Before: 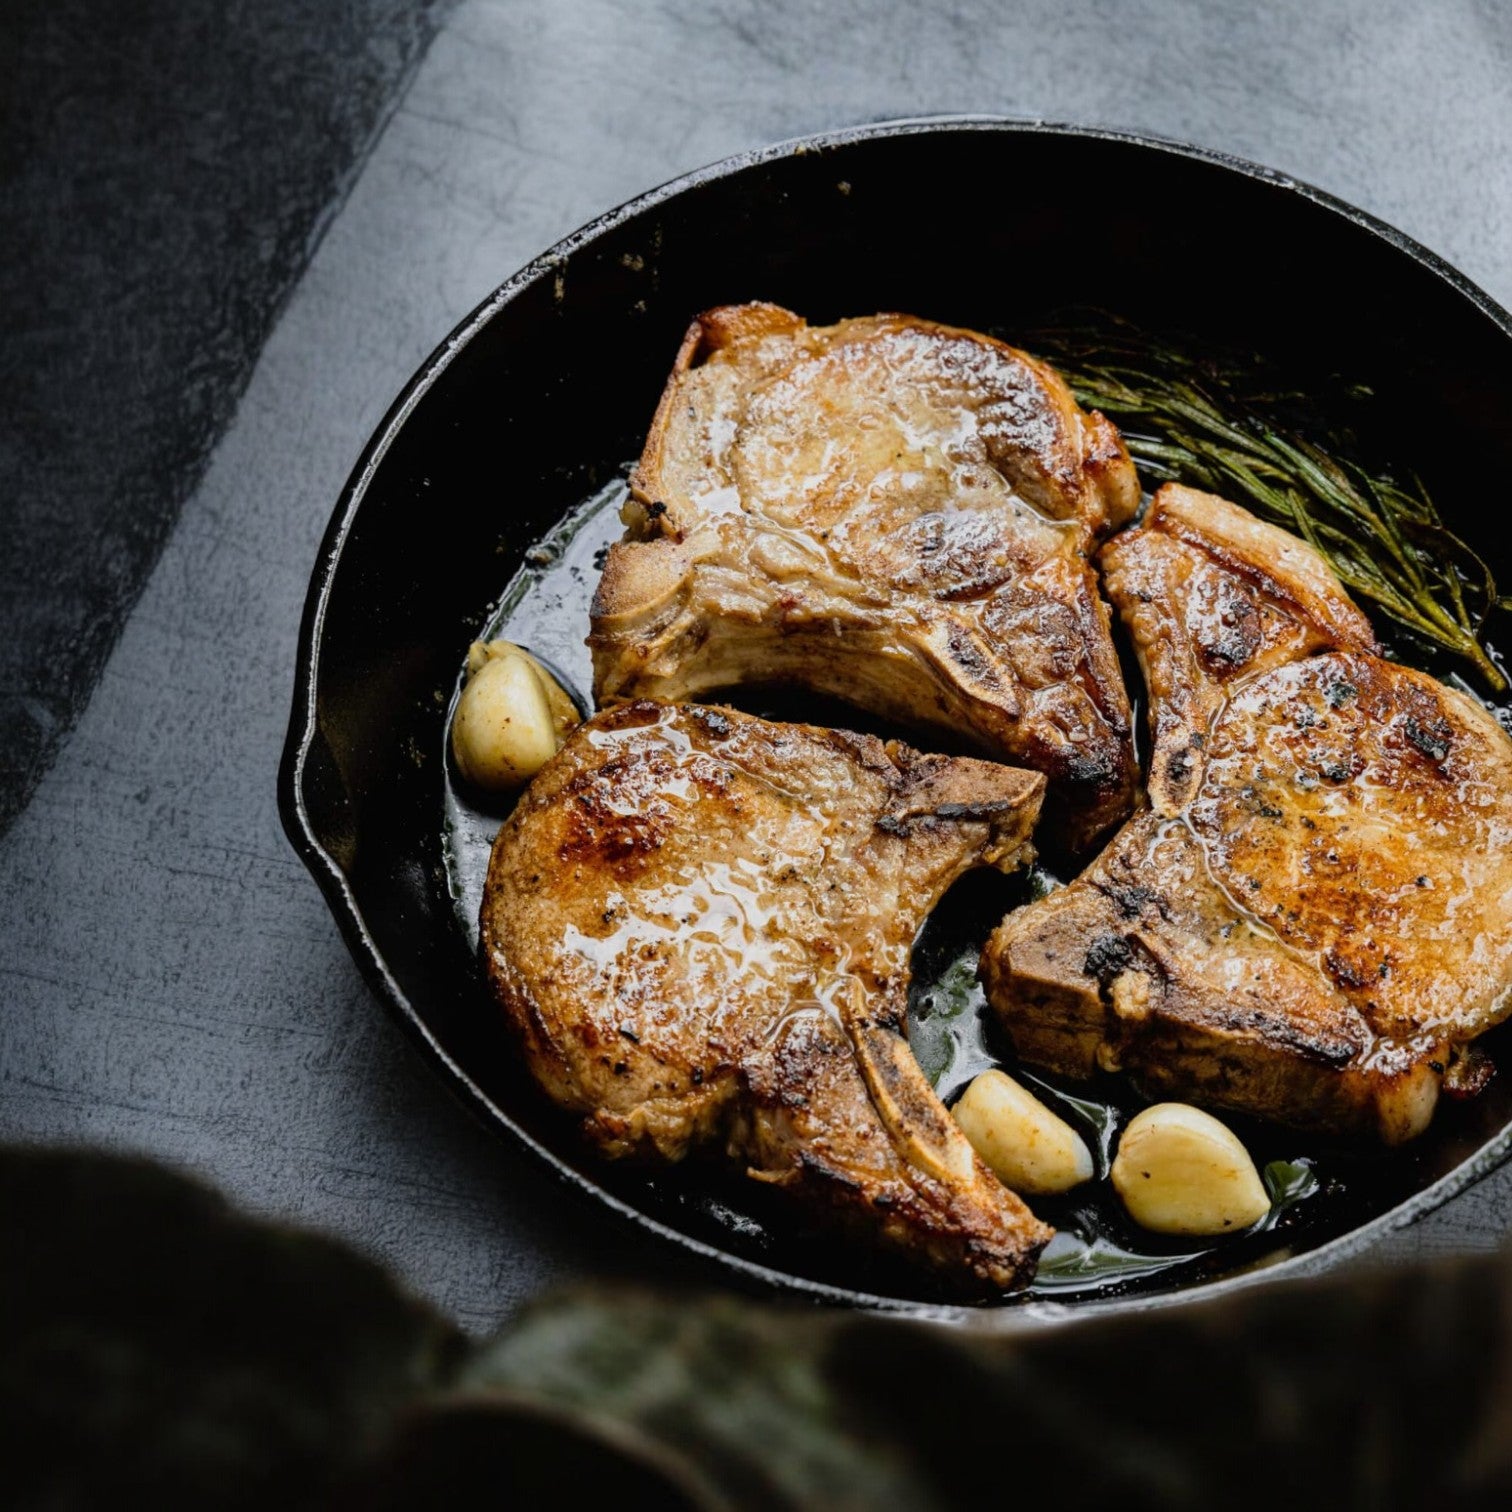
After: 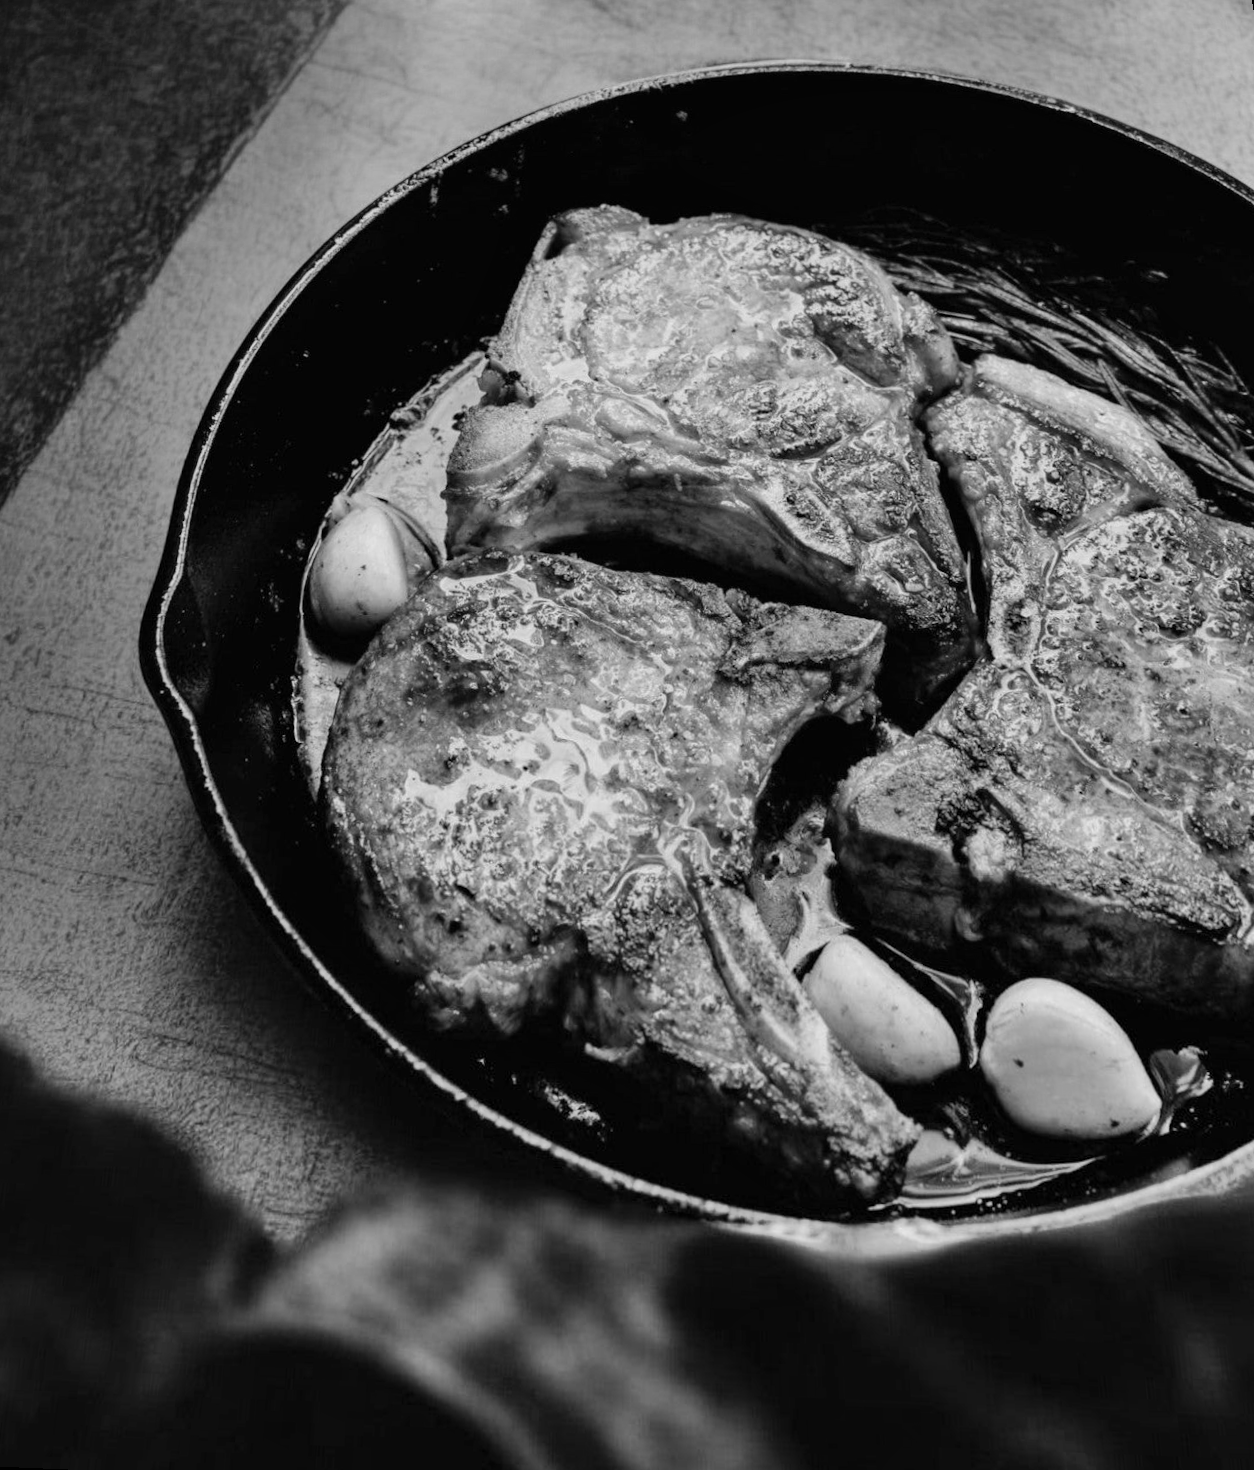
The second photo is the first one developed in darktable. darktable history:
shadows and highlights: soften with gaussian
rotate and perspective: rotation 0.72°, lens shift (vertical) -0.352, lens shift (horizontal) -0.051, crop left 0.152, crop right 0.859, crop top 0.019, crop bottom 0.964
monochrome: on, module defaults
